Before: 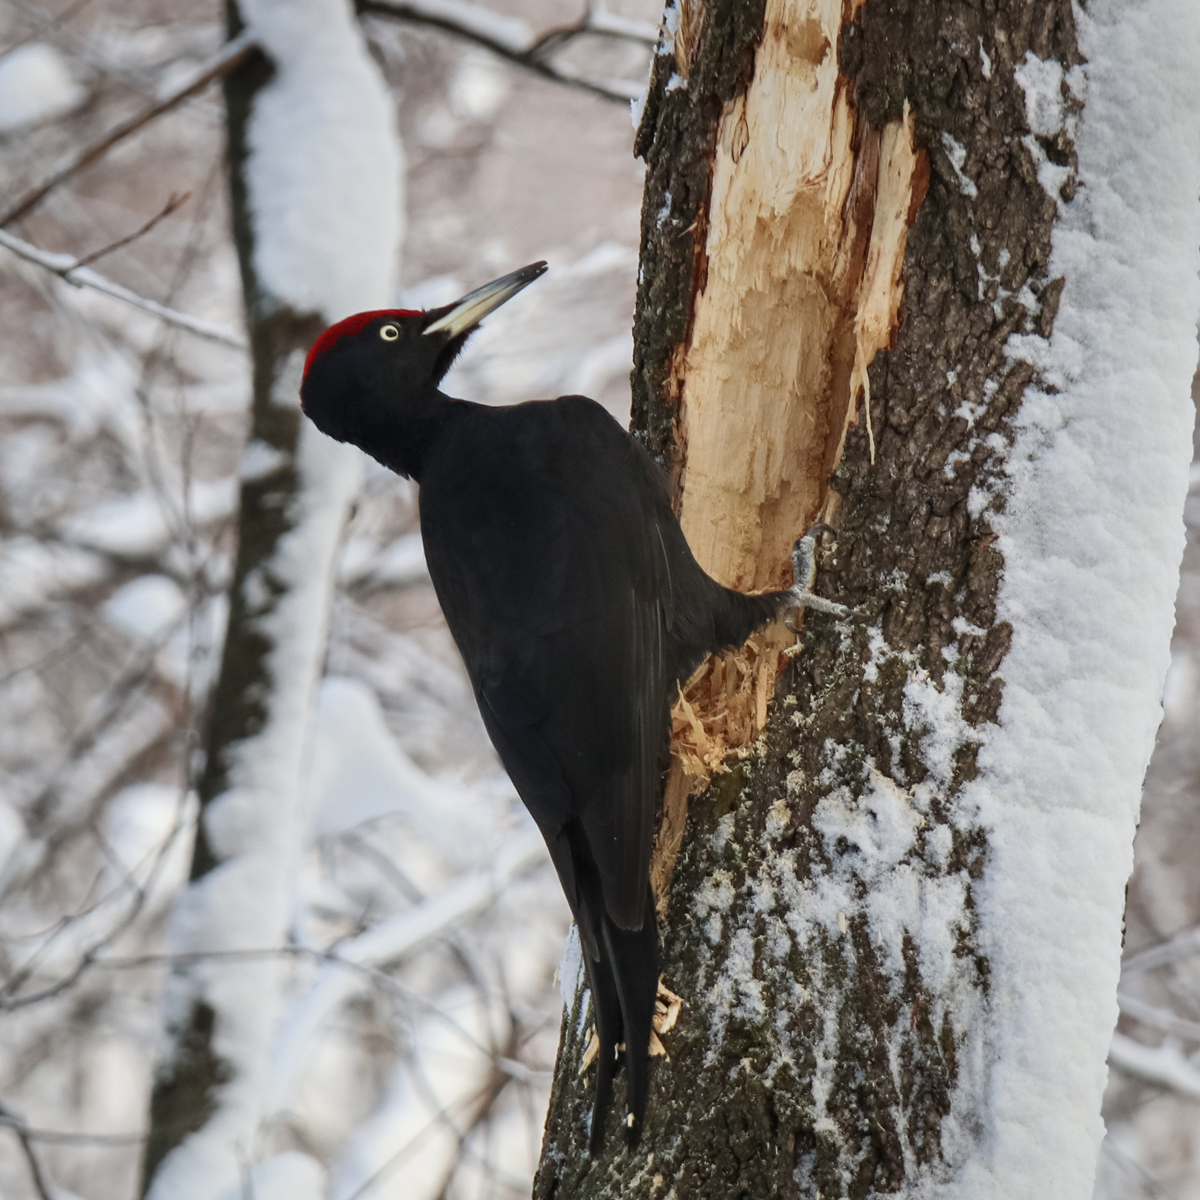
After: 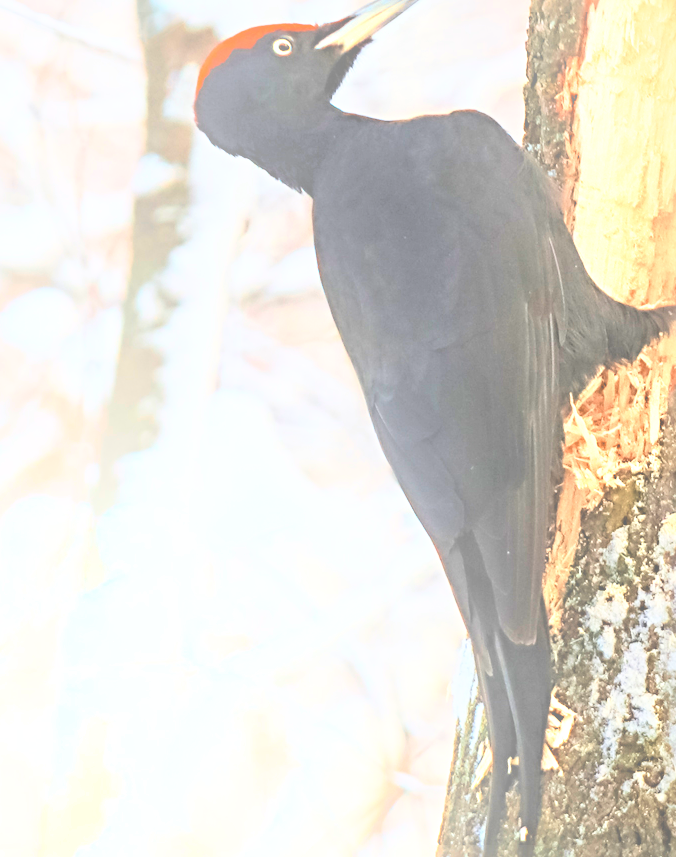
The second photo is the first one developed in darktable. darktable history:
sharpen: radius 4.883
color zones: curves: ch0 [(0.018, 0.548) (0.197, 0.654) (0.425, 0.447) (0.605, 0.658) (0.732, 0.579)]; ch1 [(0.105, 0.531) (0.224, 0.531) (0.386, 0.39) (0.618, 0.456) (0.732, 0.456) (0.956, 0.421)]; ch2 [(0.039, 0.583) (0.215, 0.465) (0.399, 0.544) (0.465, 0.548) (0.614, 0.447) (0.724, 0.43) (0.882, 0.623) (0.956, 0.632)]
crop: left 8.966%, top 23.852%, right 34.699%, bottom 4.703%
velvia: on, module defaults
exposure: black level correction 0, exposure 1.975 EV, compensate exposure bias true, compensate highlight preservation false
filmic rgb: black relative exposure -7.65 EV, white relative exposure 4.56 EV, hardness 3.61, color science v6 (2022)
bloom: size 38%, threshold 95%, strength 30%
